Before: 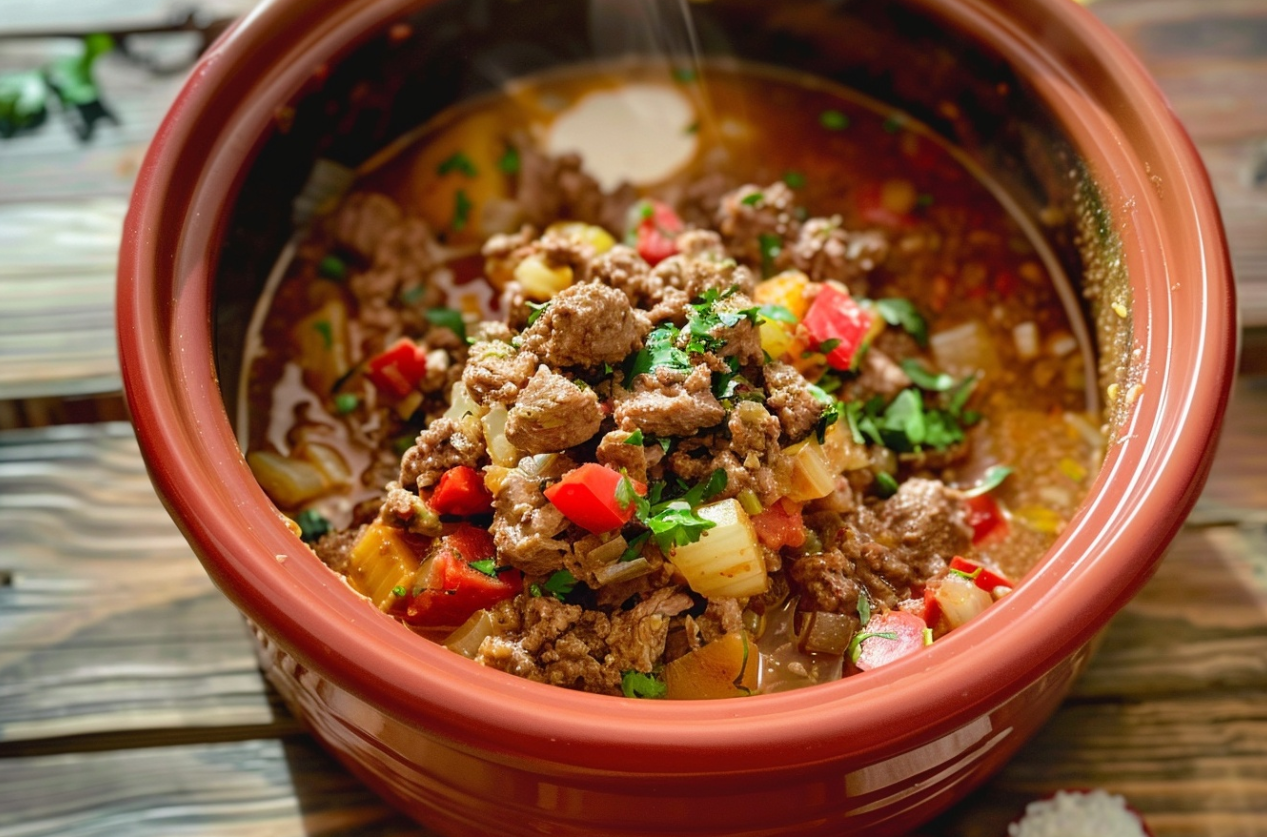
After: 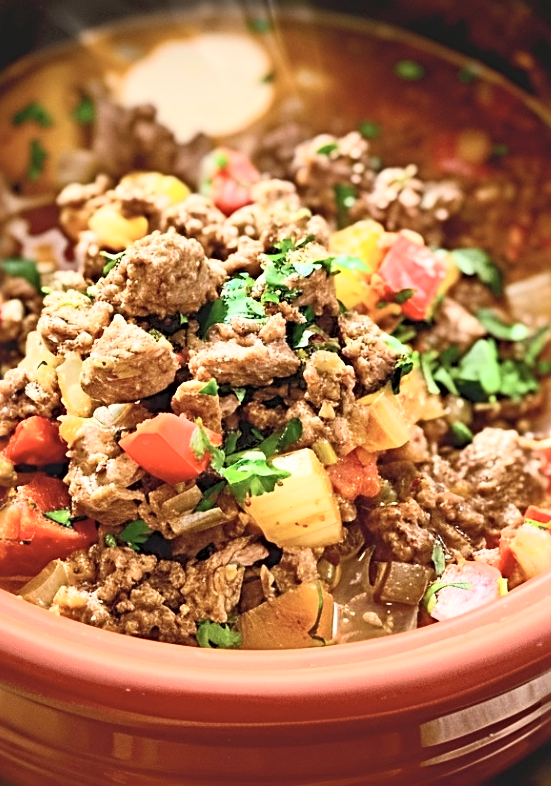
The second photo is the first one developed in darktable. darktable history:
crop: left 33.583%, top 5.979%, right 22.926%
contrast brightness saturation: contrast 0.391, brightness 0.527
sharpen: radius 3.983
